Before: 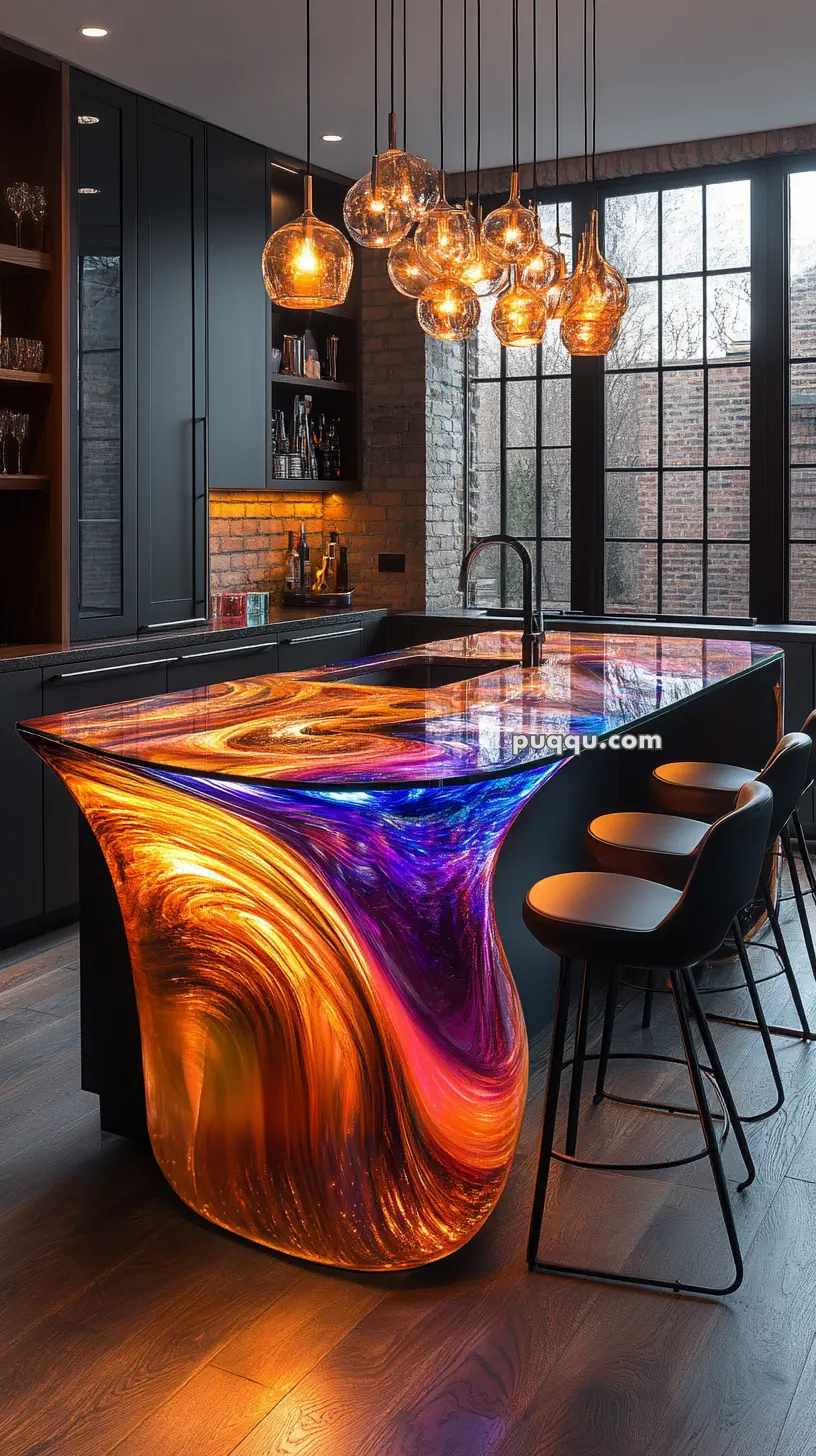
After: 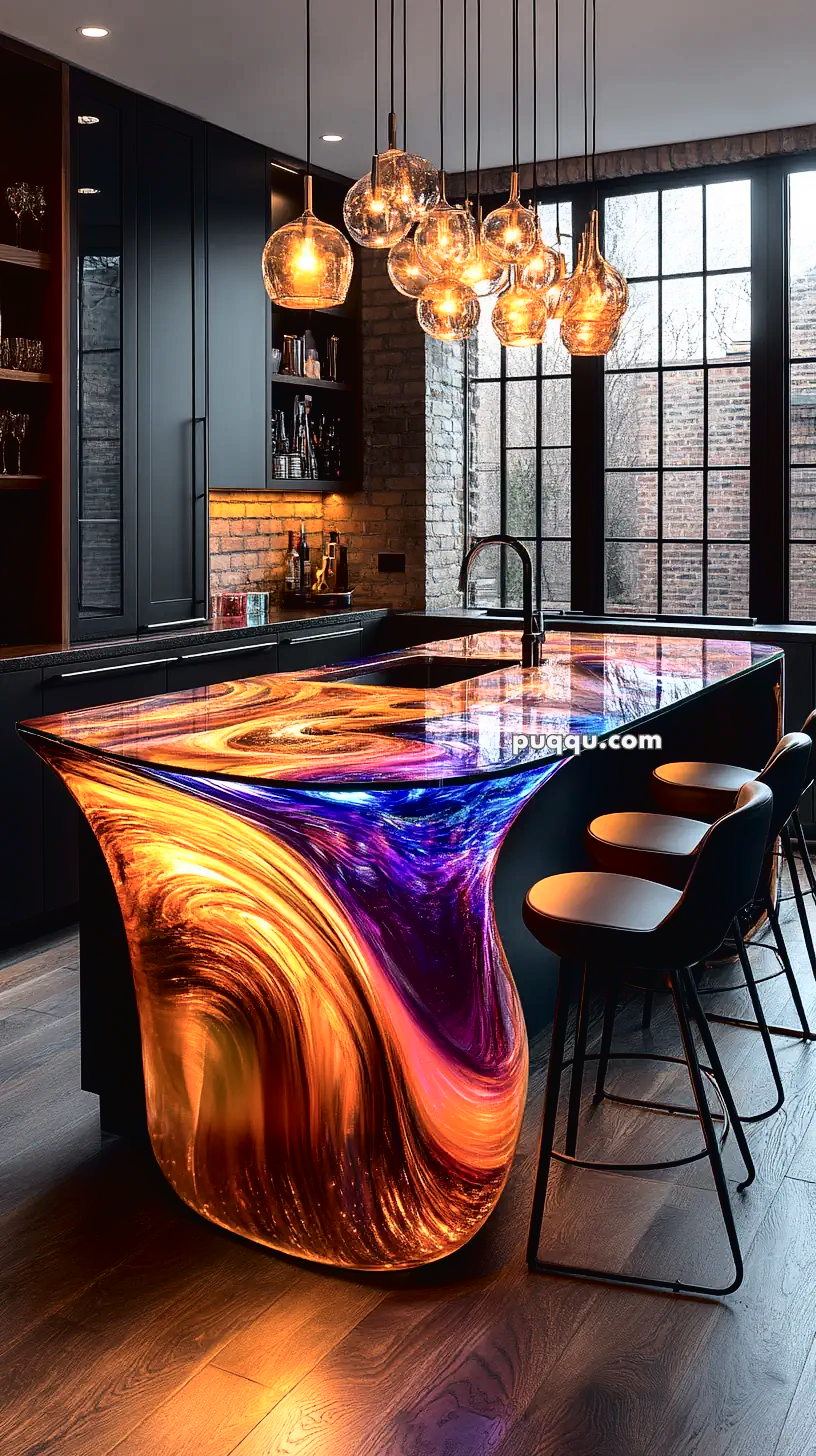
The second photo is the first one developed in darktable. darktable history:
tone curve: curves: ch0 [(0, 0.016) (0.11, 0.039) (0.259, 0.235) (0.383, 0.437) (0.499, 0.597) (0.733, 0.867) (0.843, 0.948) (1, 1)], color space Lab, independent channels, preserve colors basic power
